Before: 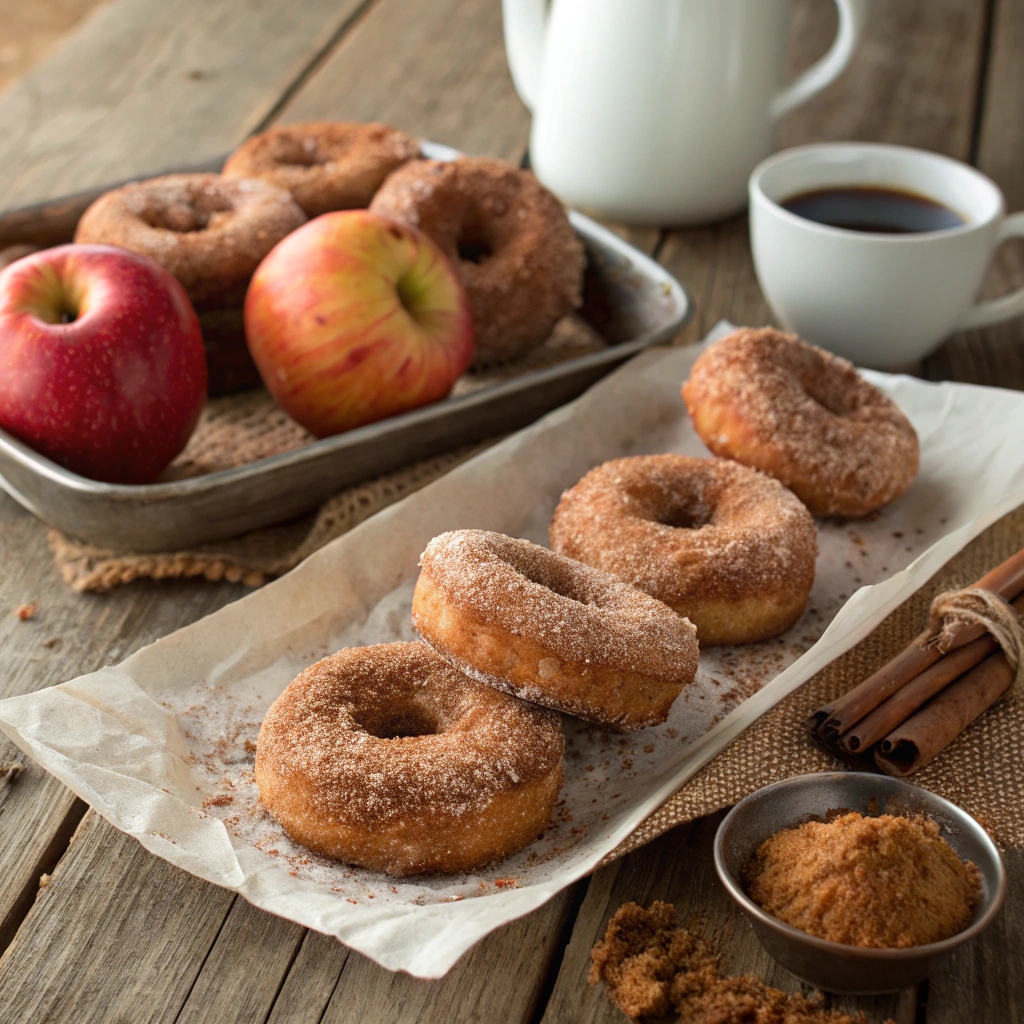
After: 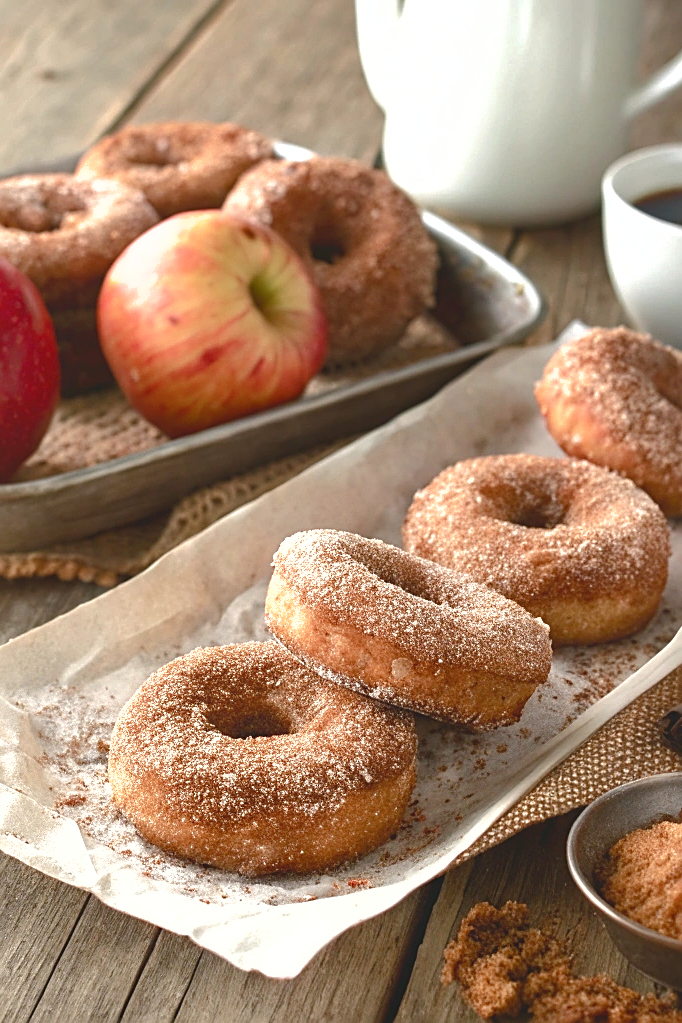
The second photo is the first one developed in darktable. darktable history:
shadows and highlights: on, module defaults
crop and rotate: left 14.436%, right 18.898%
color balance rgb: shadows lift › luminance -10%, shadows lift › chroma 1%, shadows lift › hue 113°, power › luminance -15%, highlights gain › chroma 0.2%, highlights gain › hue 333°, global offset › luminance 0.5%, perceptual saturation grading › global saturation 20%, perceptual saturation grading › highlights -50%, perceptual saturation grading › shadows 25%, contrast -10%
sharpen: on, module defaults
exposure: black level correction -0.005, exposure 1.002 EV, compensate highlight preservation false
tone equalizer: on, module defaults
